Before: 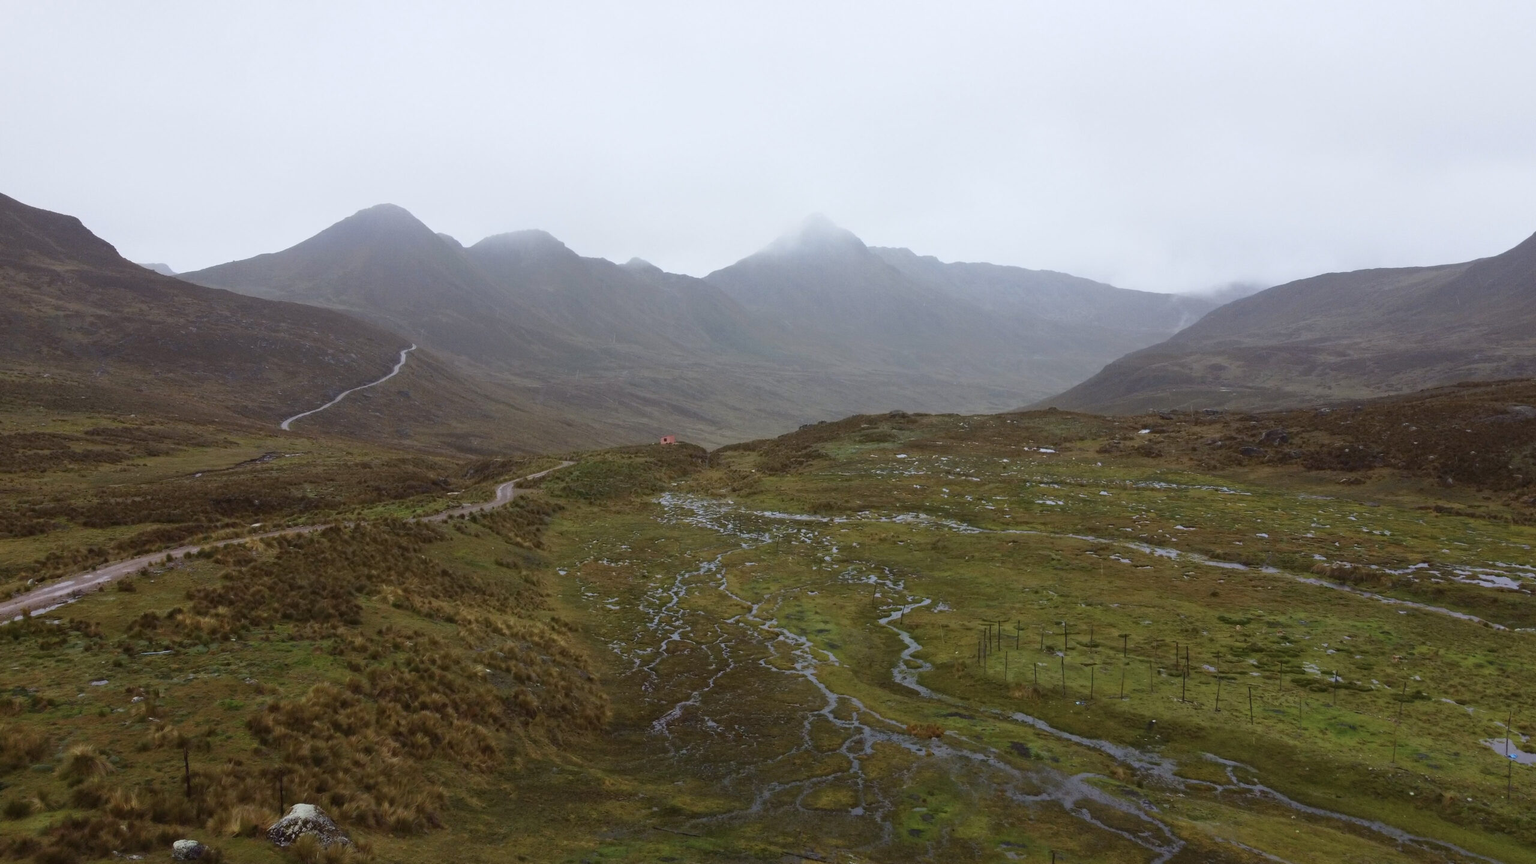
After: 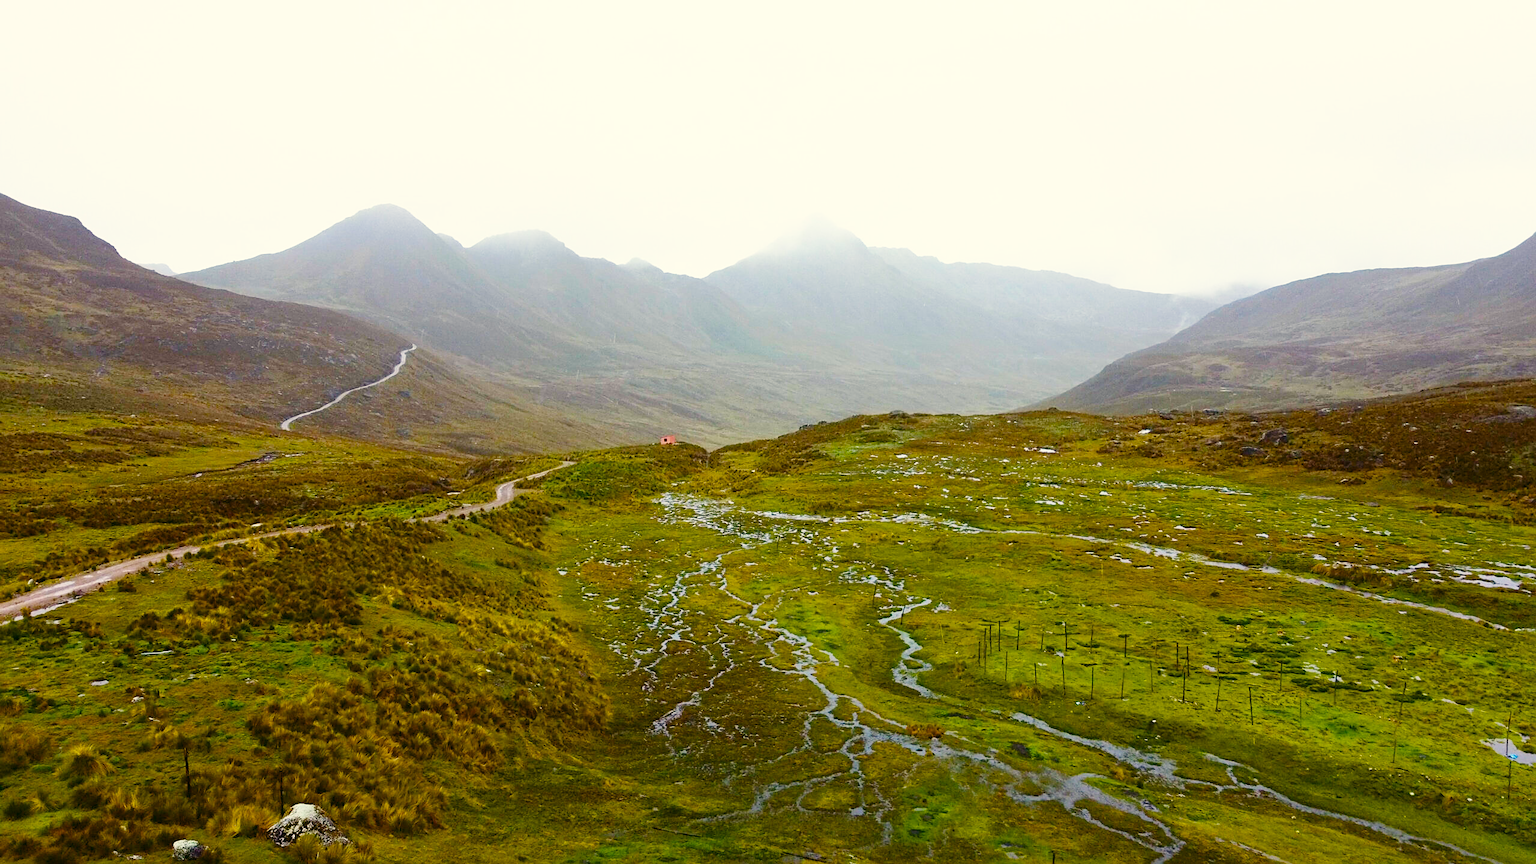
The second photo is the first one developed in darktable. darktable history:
color balance rgb: shadows lift › hue 84.46°, linear chroma grading › global chroma 15.093%, perceptual saturation grading › global saturation 27.804%, perceptual saturation grading › highlights -24.925%, perceptual saturation grading › mid-tones 25.509%, perceptual saturation grading › shadows 49.375%, global vibrance 20%
contrast brightness saturation: contrast 0.113, saturation -0.167
base curve: curves: ch0 [(0, 0) (0.008, 0.007) (0.022, 0.029) (0.048, 0.089) (0.092, 0.197) (0.191, 0.399) (0.275, 0.534) (0.357, 0.65) (0.477, 0.78) (0.542, 0.833) (0.799, 0.973) (1, 1)], preserve colors none
color correction: highlights a* -0.377, highlights b* 9.6, shadows a* -9.33, shadows b* 0.724
sharpen: on, module defaults
